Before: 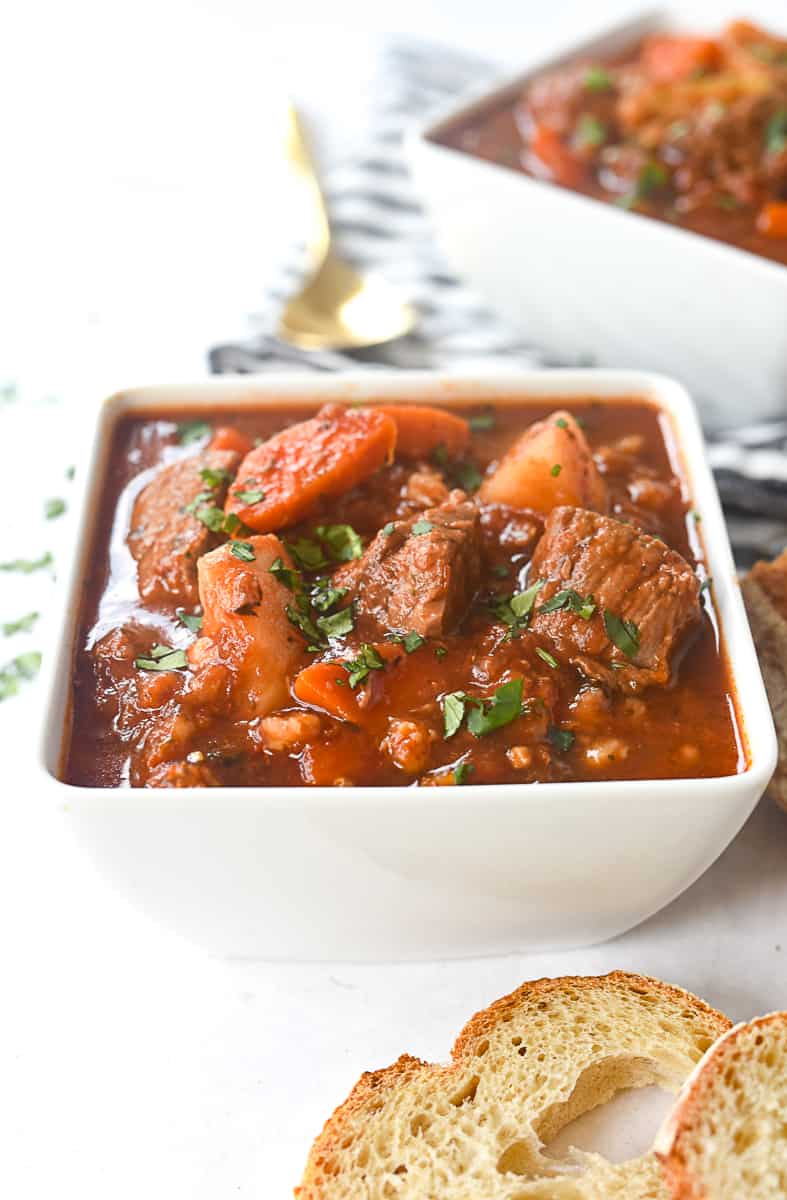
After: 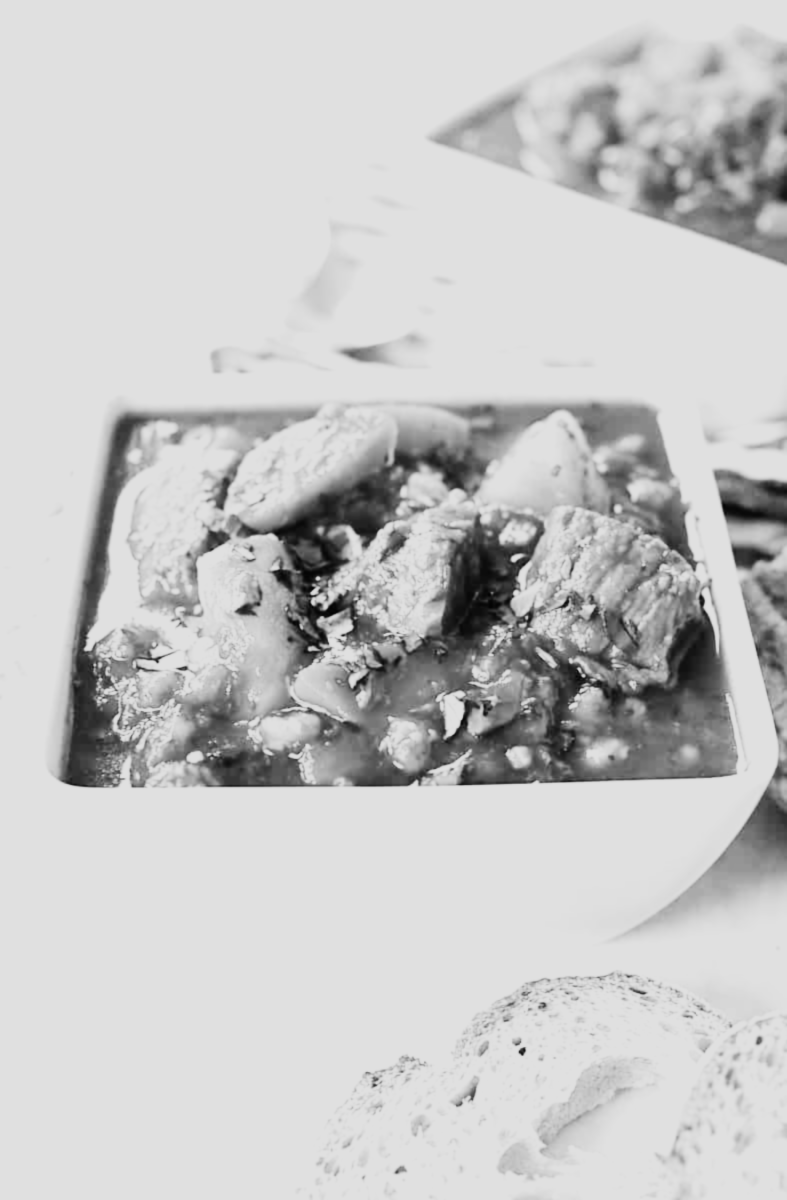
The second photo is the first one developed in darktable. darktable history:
lowpass: radius 0.76, contrast 1.56, saturation 0, unbound 0
filmic rgb: black relative exposure -5 EV, hardness 2.88, contrast 1.2
white balance: red 1.042, blue 1.17
exposure: exposure 0.77 EV, compensate highlight preservation false
